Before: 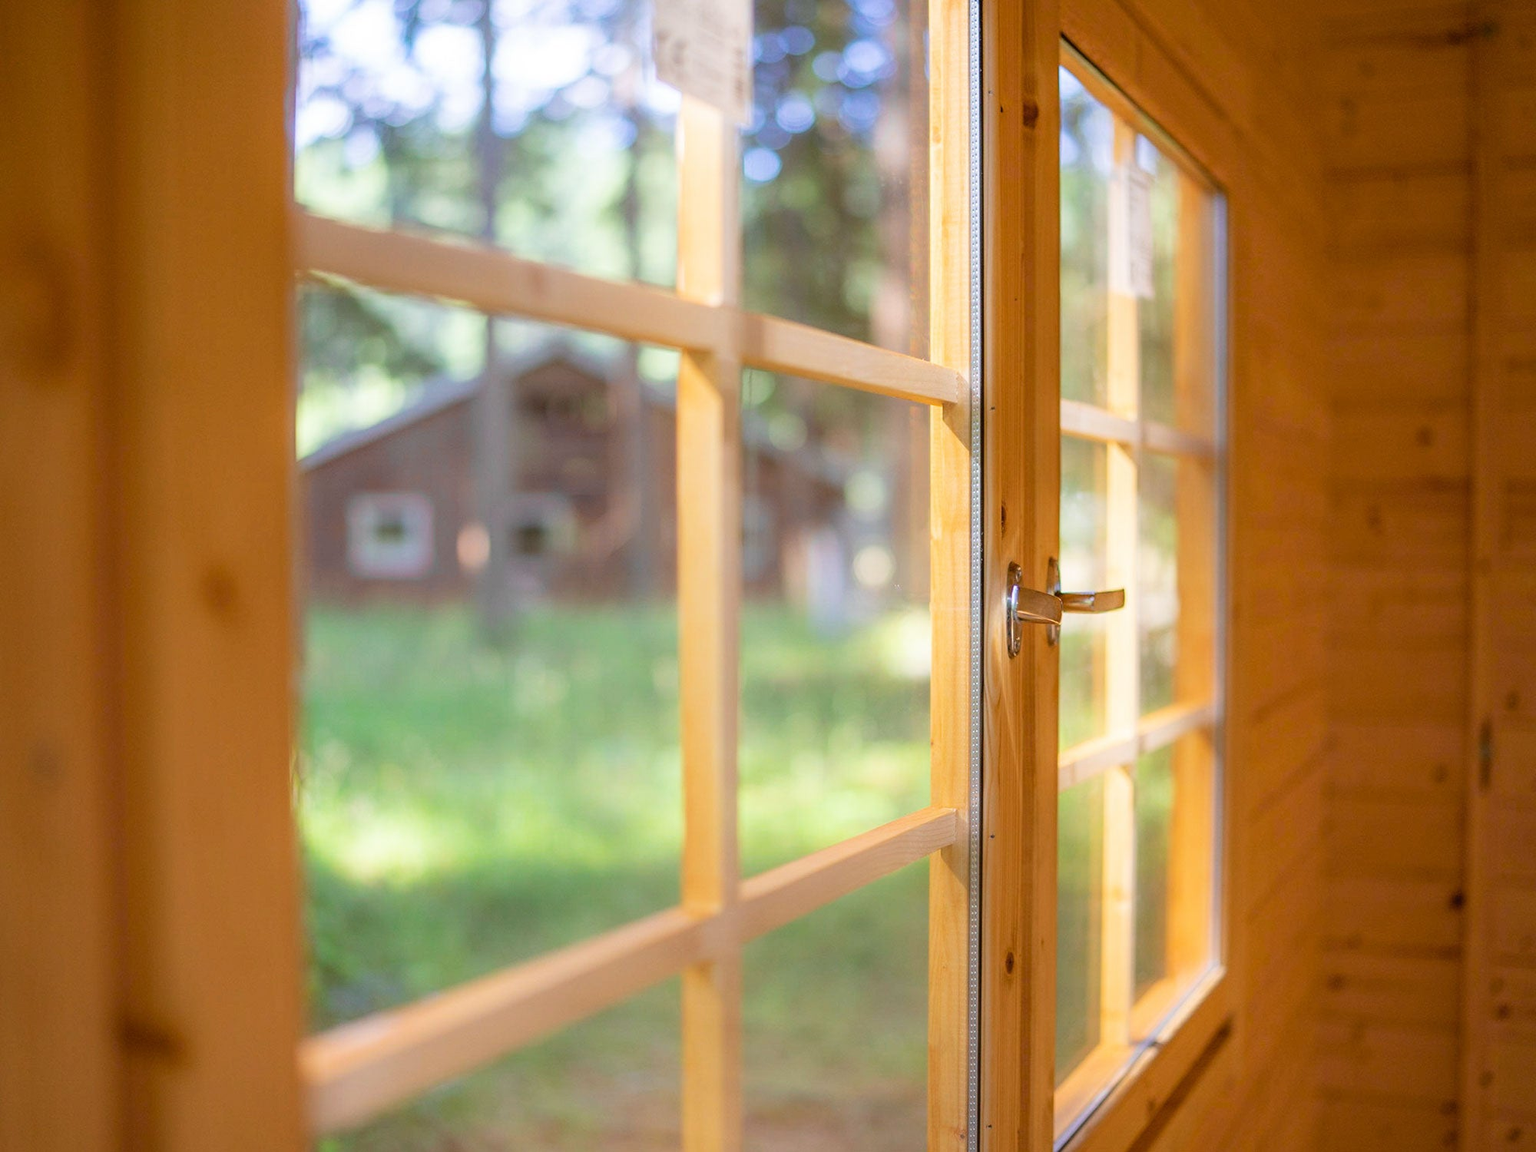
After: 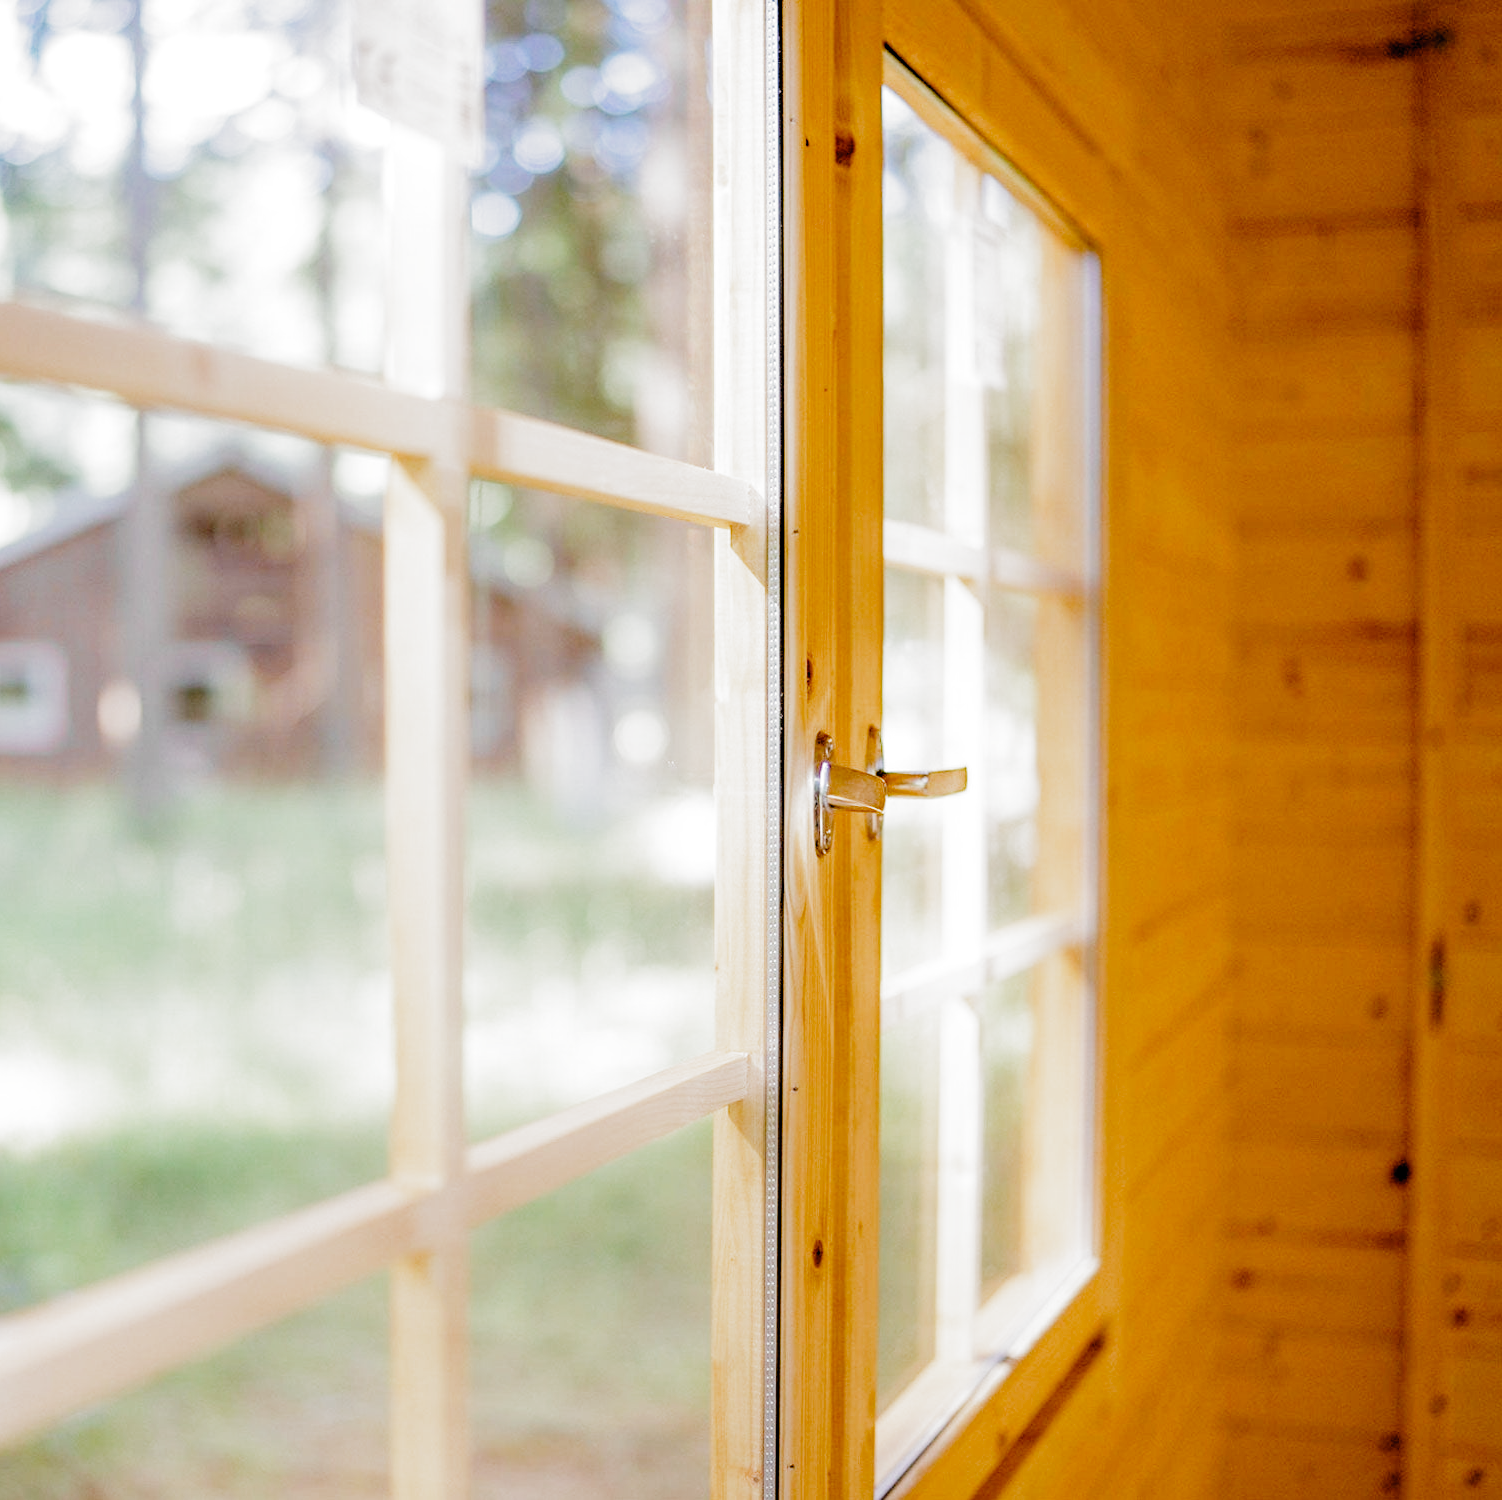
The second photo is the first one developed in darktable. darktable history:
filmic rgb: black relative exposure -3.38 EV, white relative exposure 3.46 EV, hardness 2.36, contrast 1.103, add noise in highlights 0.002, preserve chrominance no, color science v3 (2019), use custom middle-gray values true, contrast in highlights soft
crop and rotate: left 24.851%
color balance rgb: highlights gain › luminance 10.178%, perceptual saturation grading › global saturation 0.104%, global vibrance 5.595%, contrast 3.014%
exposure: exposure 0.924 EV, compensate exposure bias true, compensate highlight preservation false
